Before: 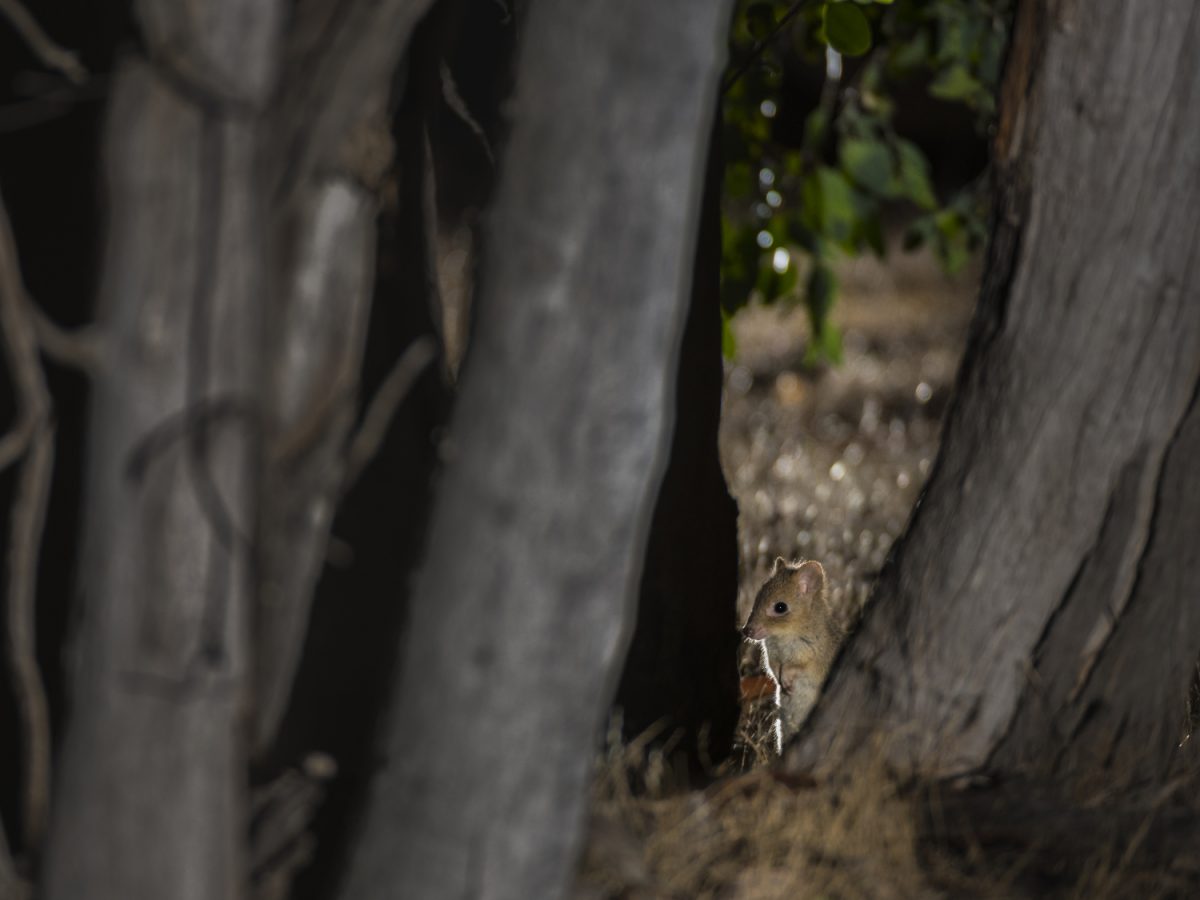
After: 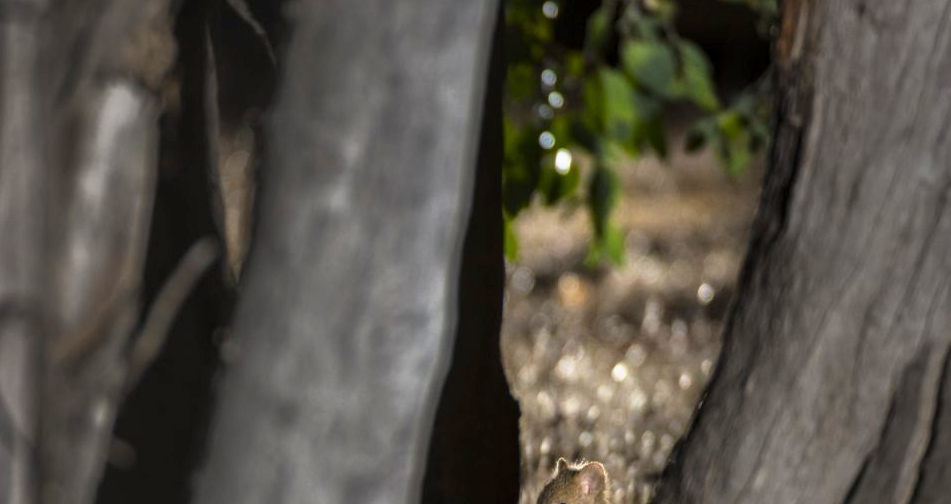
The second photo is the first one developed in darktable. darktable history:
crop: left 18.239%, top 11.085%, right 2.475%, bottom 32.819%
exposure: black level correction 0.002, exposure -0.098 EV, compensate highlight preservation false
base curve: curves: ch0 [(0, 0) (0.495, 0.917) (1, 1)], preserve colors none
